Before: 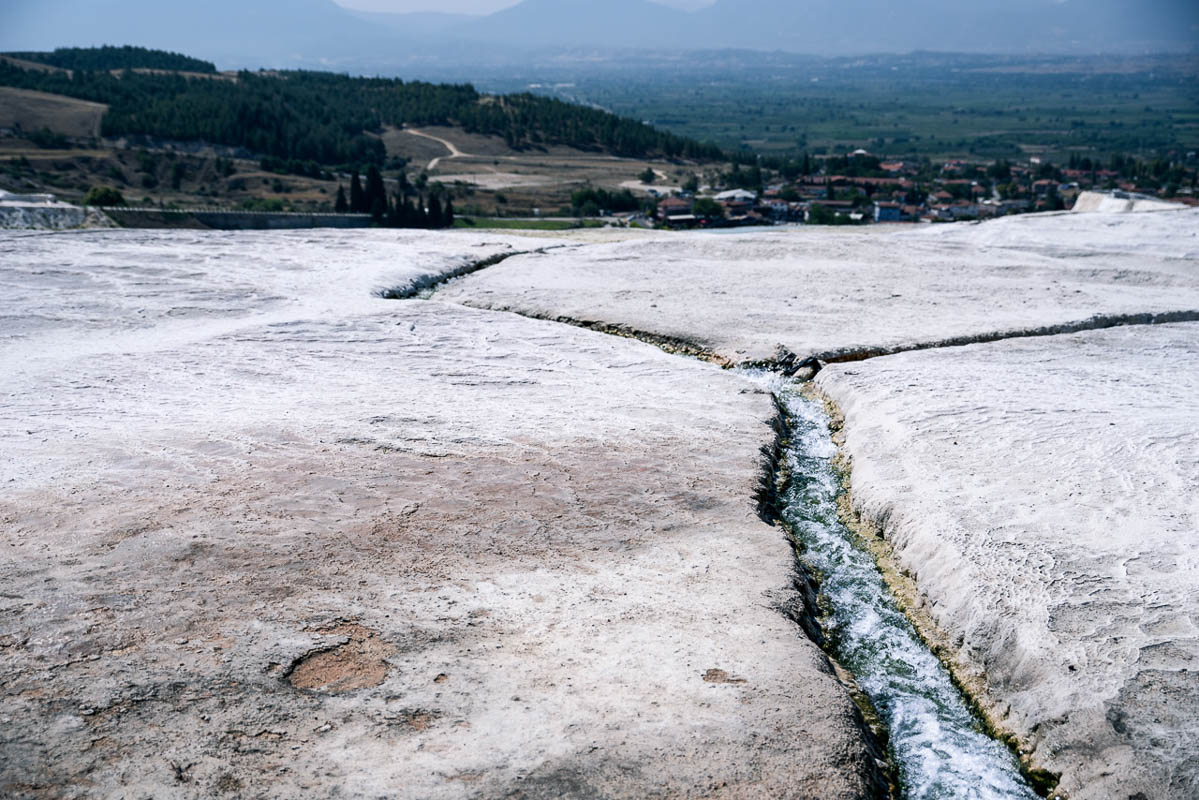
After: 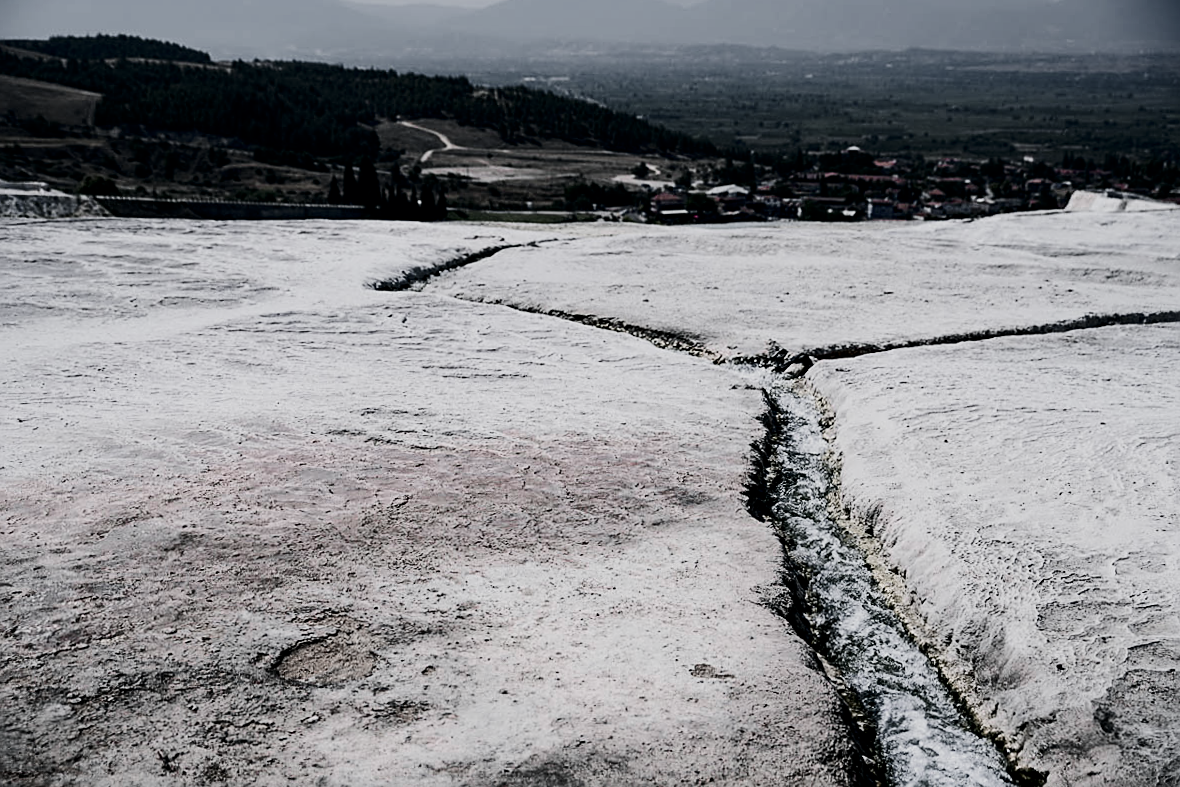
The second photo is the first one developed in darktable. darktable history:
contrast brightness saturation: contrast 0.216, brightness -0.185, saturation 0.232
sharpen: on, module defaults
color calibration: gray › normalize channels true, illuminant same as pipeline (D50), adaptation XYZ, x 0.346, y 0.358, temperature 5005.22 K, gamut compression 0.014
exposure: compensate exposure bias true, compensate highlight preservation false
crop and rotate: angle -0.604°
filmic rgb: black relative exposure -7.77 EV, white relative exposure 4.45 EV, hardness 3.76, latitude 38.34%, contrast 0.968, highlights saturation mix 8.6%, shadows ↔ highlights balance 4.22%
color zones: curves: ch0 [(0, 0.6) (0.129, 0.585) (0.193, 0.596) (0.429, 0.5) (0.571, 0.5) (0.714, 0.5) (0.857, 0.5) (1, 0.6)]; ch1 [(0, 0.453) (0.112, 0.245) (0.213, 0.252) (0.429, 0.233) (0.571, 0.231) (0.683, 0.242) (0.857, 0.296) (1, 0.453)], mix 39.2%
